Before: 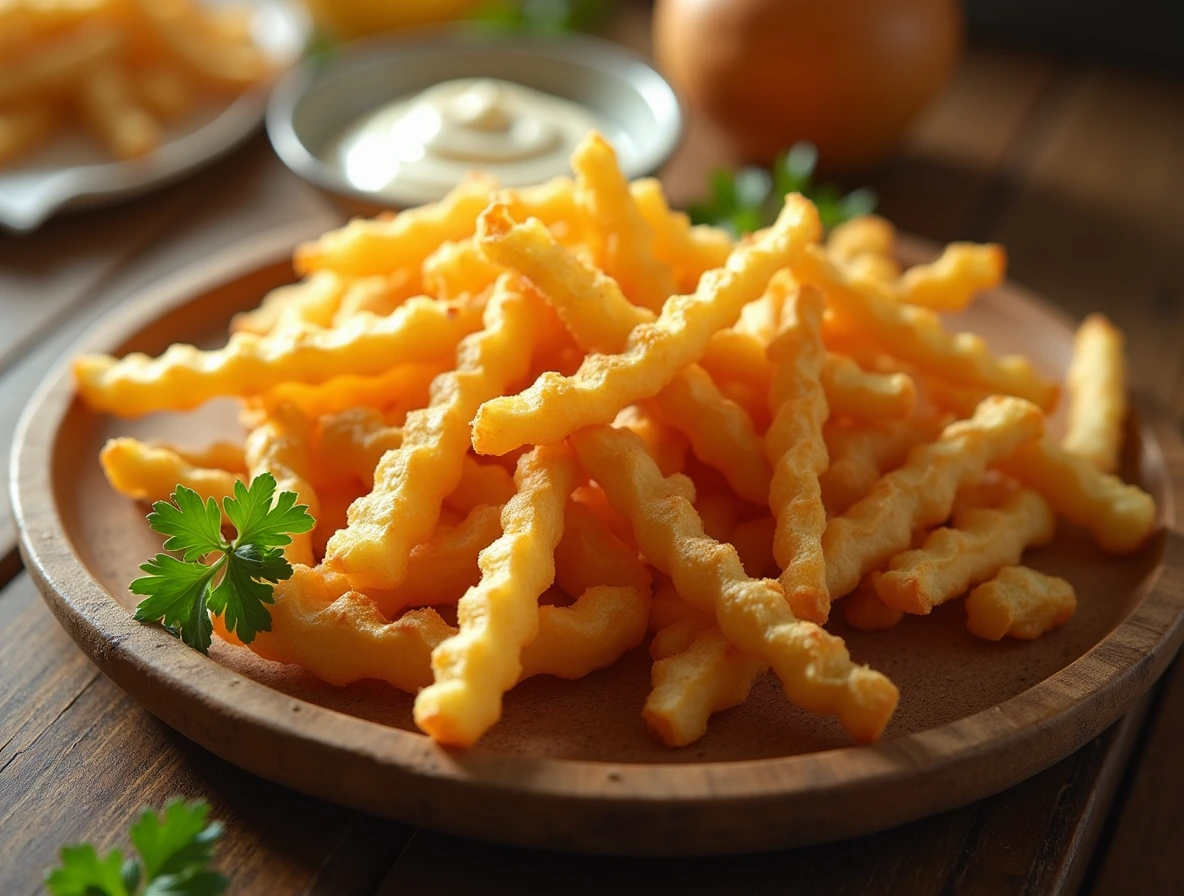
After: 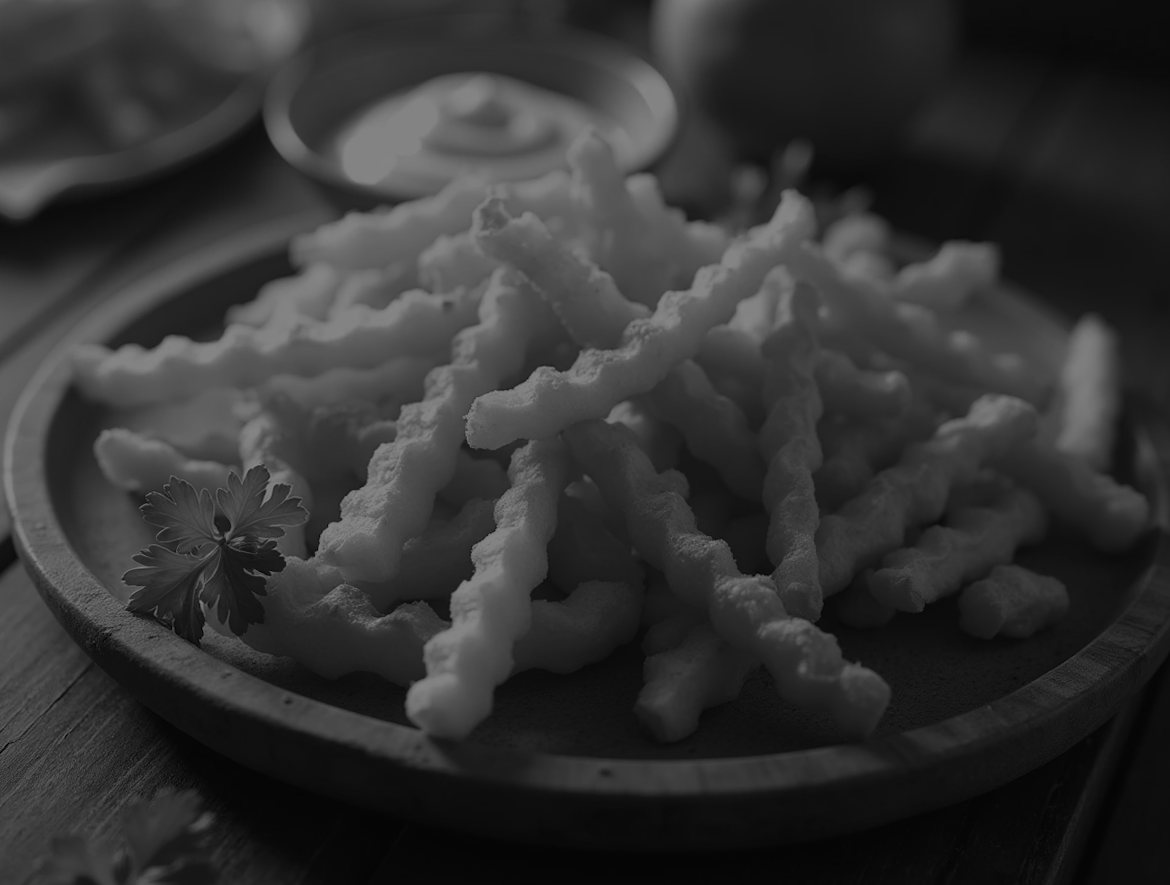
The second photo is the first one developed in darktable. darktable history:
color balance rgb: shadows lift › chroma 3%, shadows lift › hue 280.8°, power › hue 330°, highlights gain › chroma 3%, highlights gain › hue 75.6°, global offset › luminance 1.5%, perceptual saturation grading › global saturation 20%, perceptual saturation grading › highlights -25%, perceptual saturation grading › shadows 50%, global vibrance 30%
white balance: emerald 1
color correction: saturation 0.99
crop and rotate: angle -0.5°
color zones: curves: ch0 [(0, 0.613) (0.01, 0.613) (0.245, 0.448) (0.498, 0.529) (0.642, 0.665) (0.879, 0.777) (0.99, 0.613)]; ch1 [(0, 0) (0.143, 0) (0.286, 0) (0.429, 0) (0.571, 0) (0.714, 0) (0.857, 0)], mix -121.96%
colorize: hue 194.4°, saturation 29%, source mix 61.75%, lightness 3.98%, version 1
monochrome: on, module defaults
tone equalizer: on, module defaults
